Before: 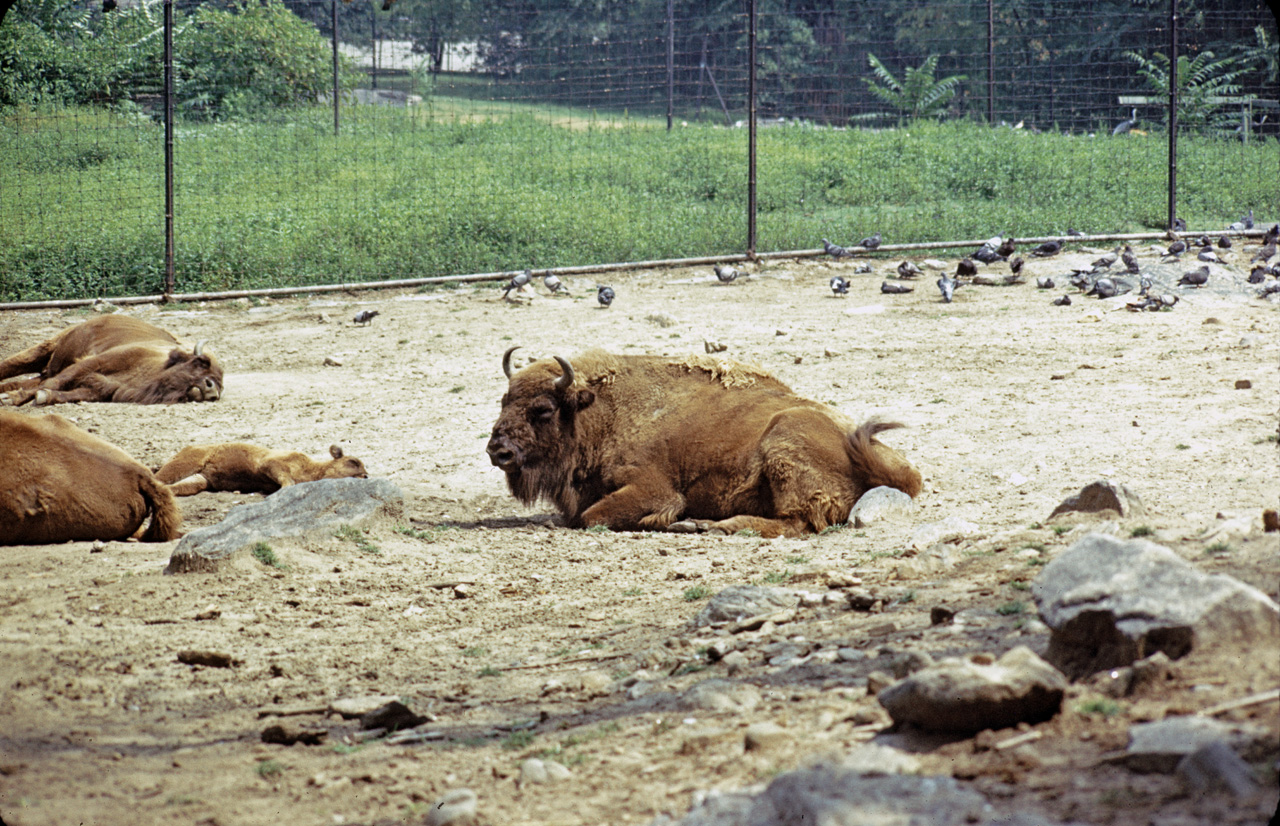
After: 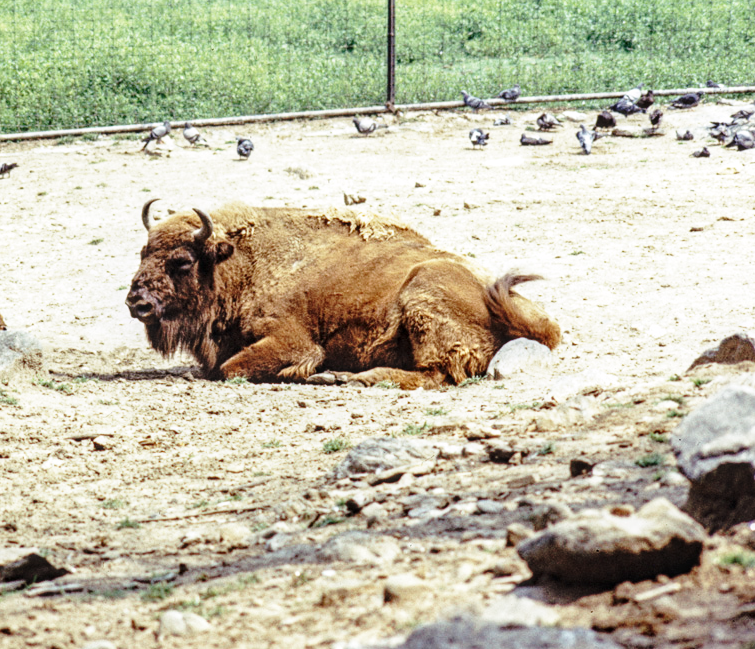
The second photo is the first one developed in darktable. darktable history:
local contrast: on, module defaults
crop and rotate: left 28.236%, top 17.957%, right 12.776%, bottom 3.468%
base curve: curves: ch0 [(0, 0) (0.028, 0.03) (0.121, 0.232) (0.46, 0.748) (0.859, 0.968) (1, 1)], preserve colors none
